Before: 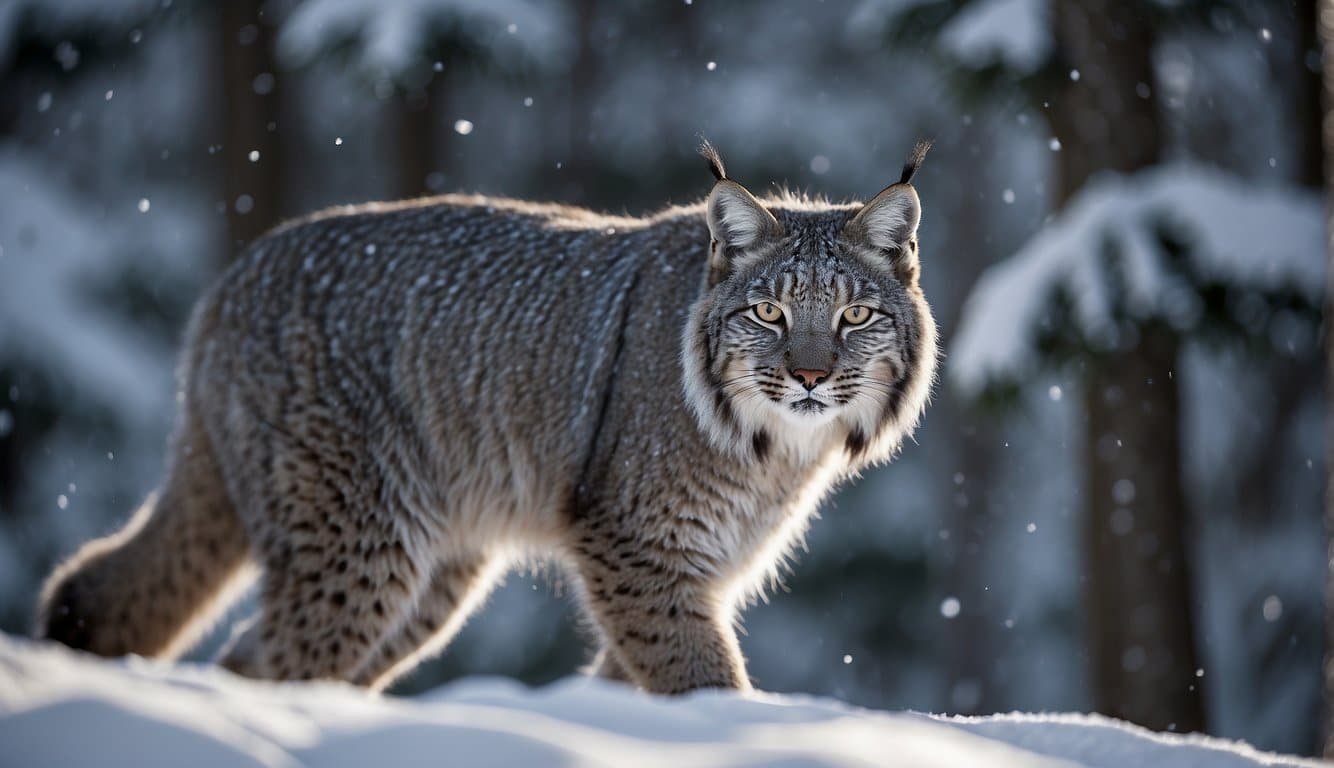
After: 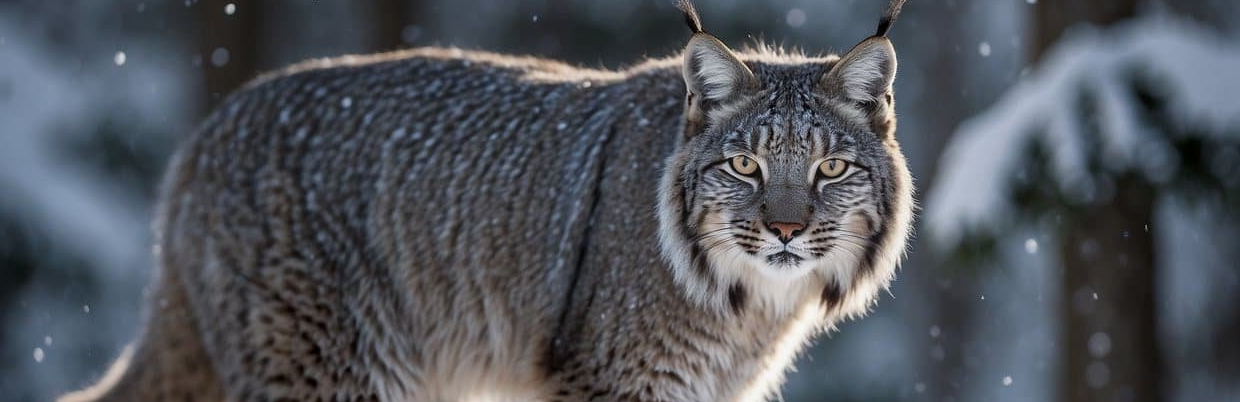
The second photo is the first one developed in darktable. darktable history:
local contrast: detail 109%
crop: left 1.844%, top 19.246%, right 5.194%, bottom 28.4%
